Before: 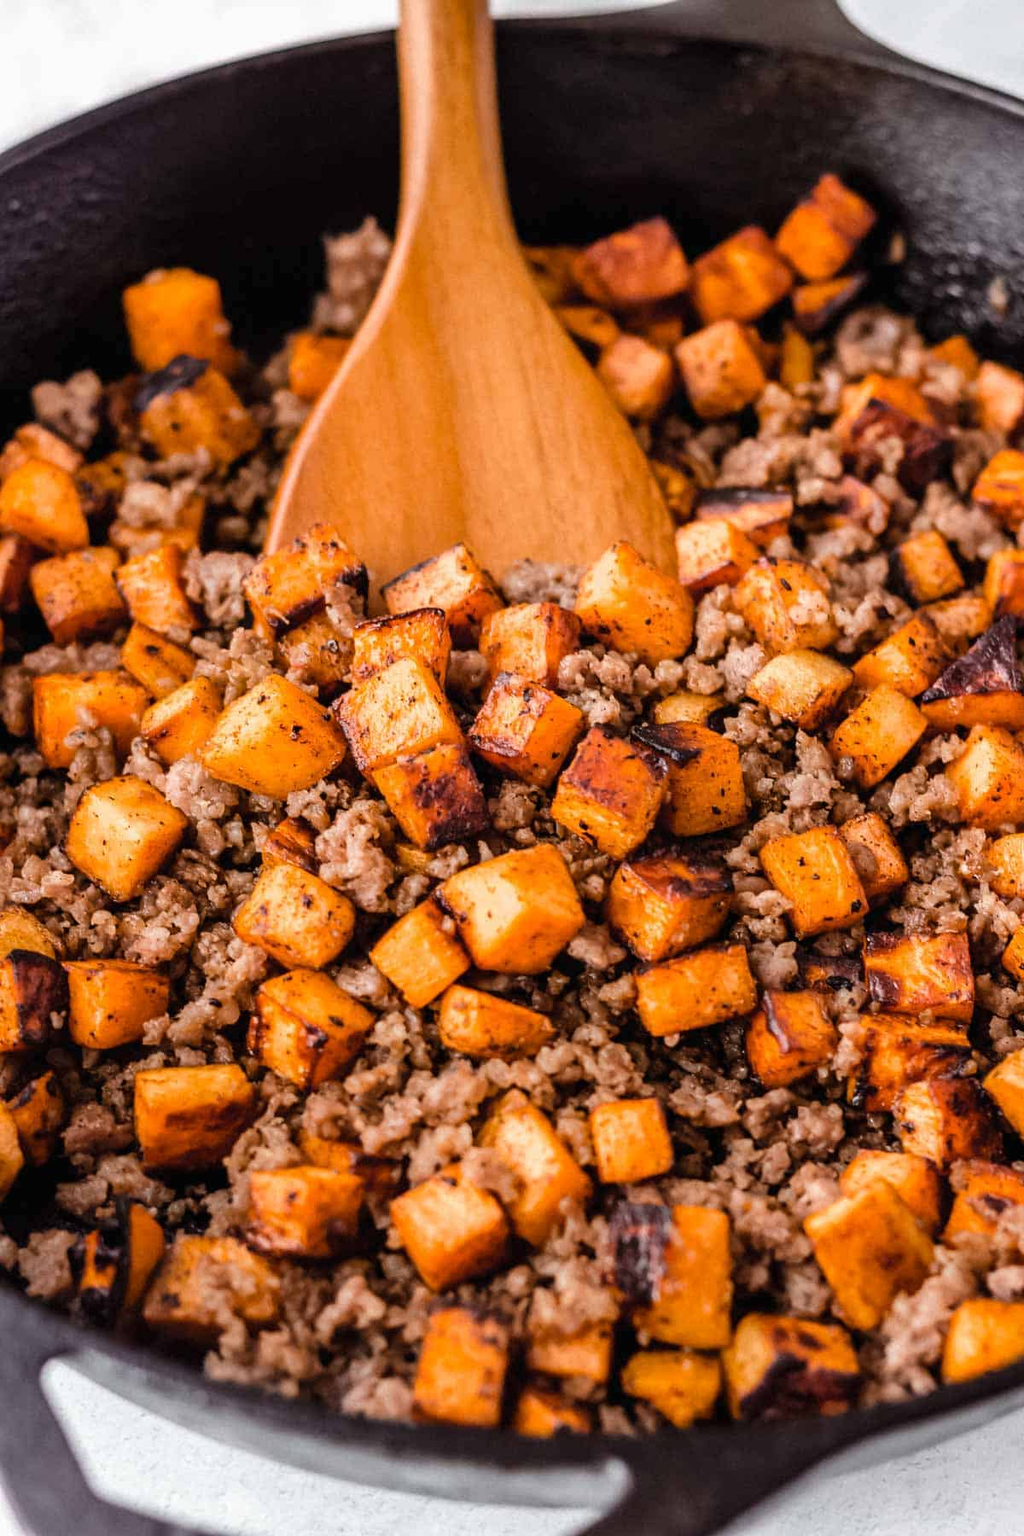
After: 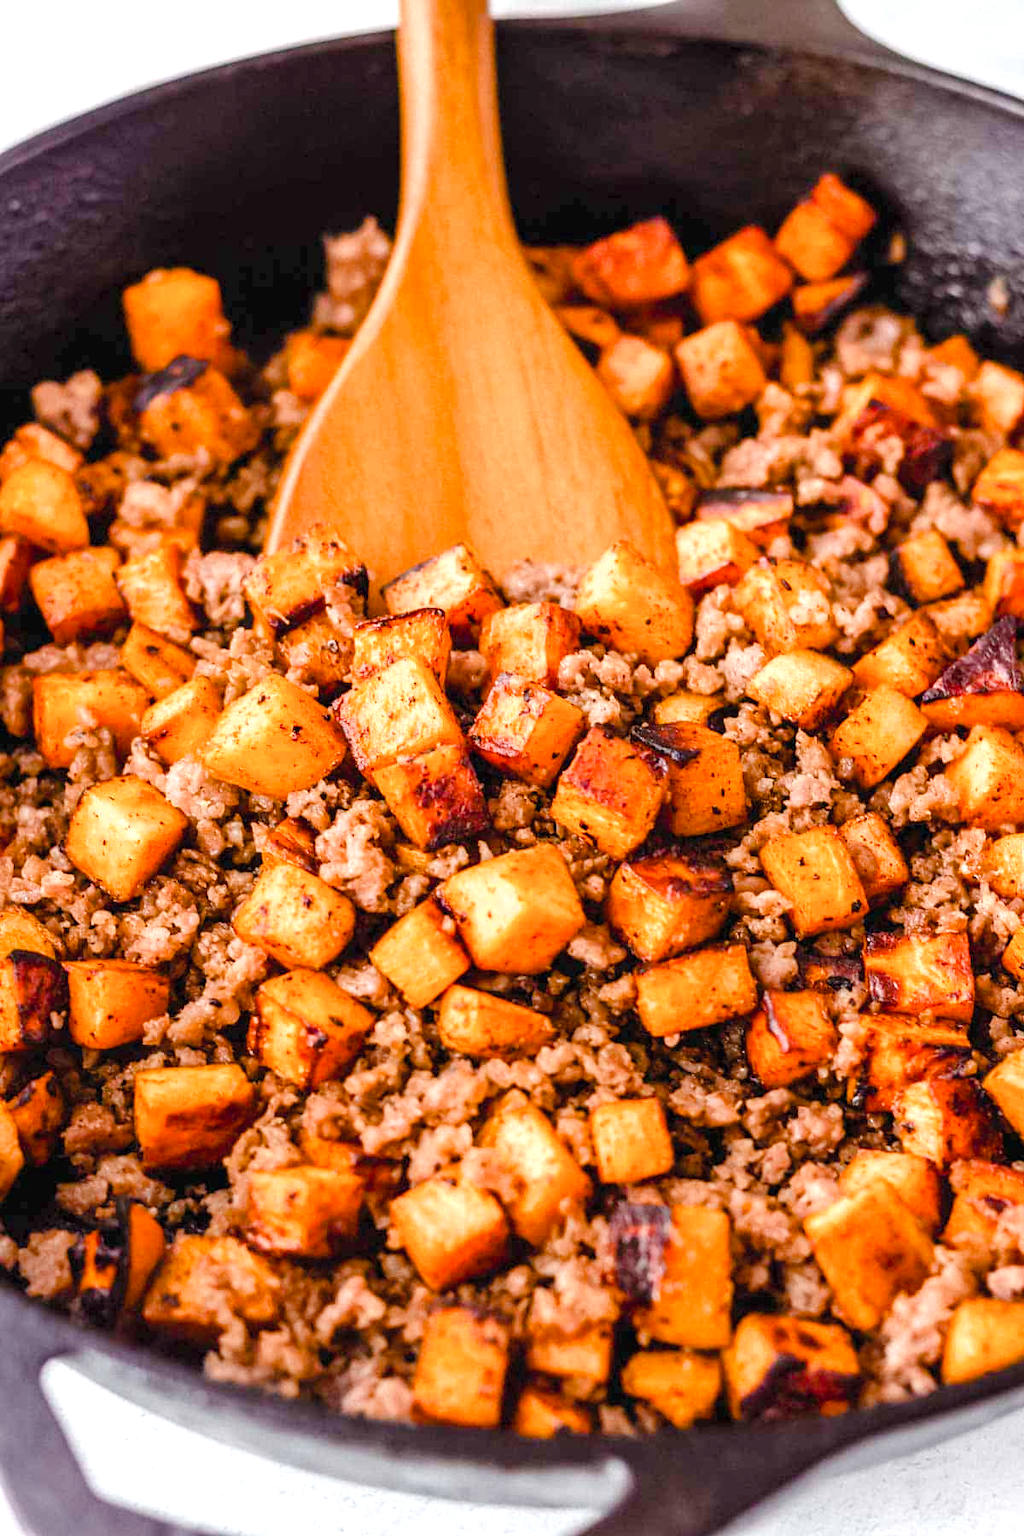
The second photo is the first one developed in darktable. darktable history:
contrast brightness saturation: brightness 0.09, saturation 0.19
color balance rgb: perceptual saturation grading › global saturation 20%, perceptual saturation grading › highlights -50%, perceptual saturation grading › shadows 30%, perceptual brilliance grading › global brilliance 10%, perceptual brilliance grading › shadows 15%
